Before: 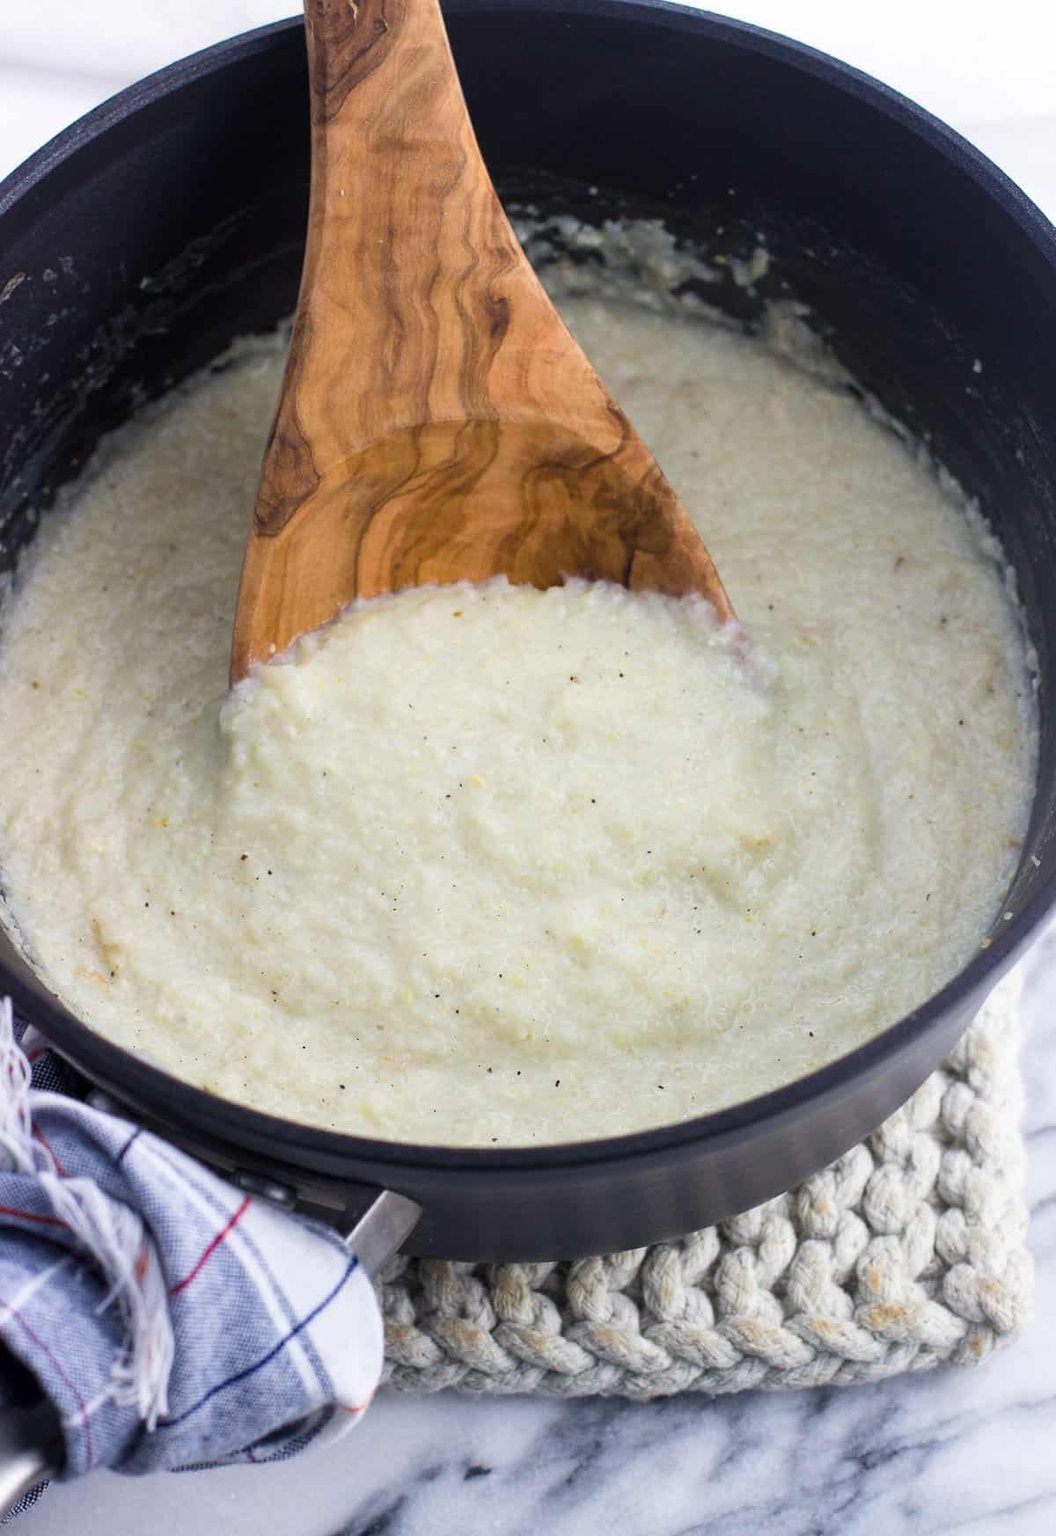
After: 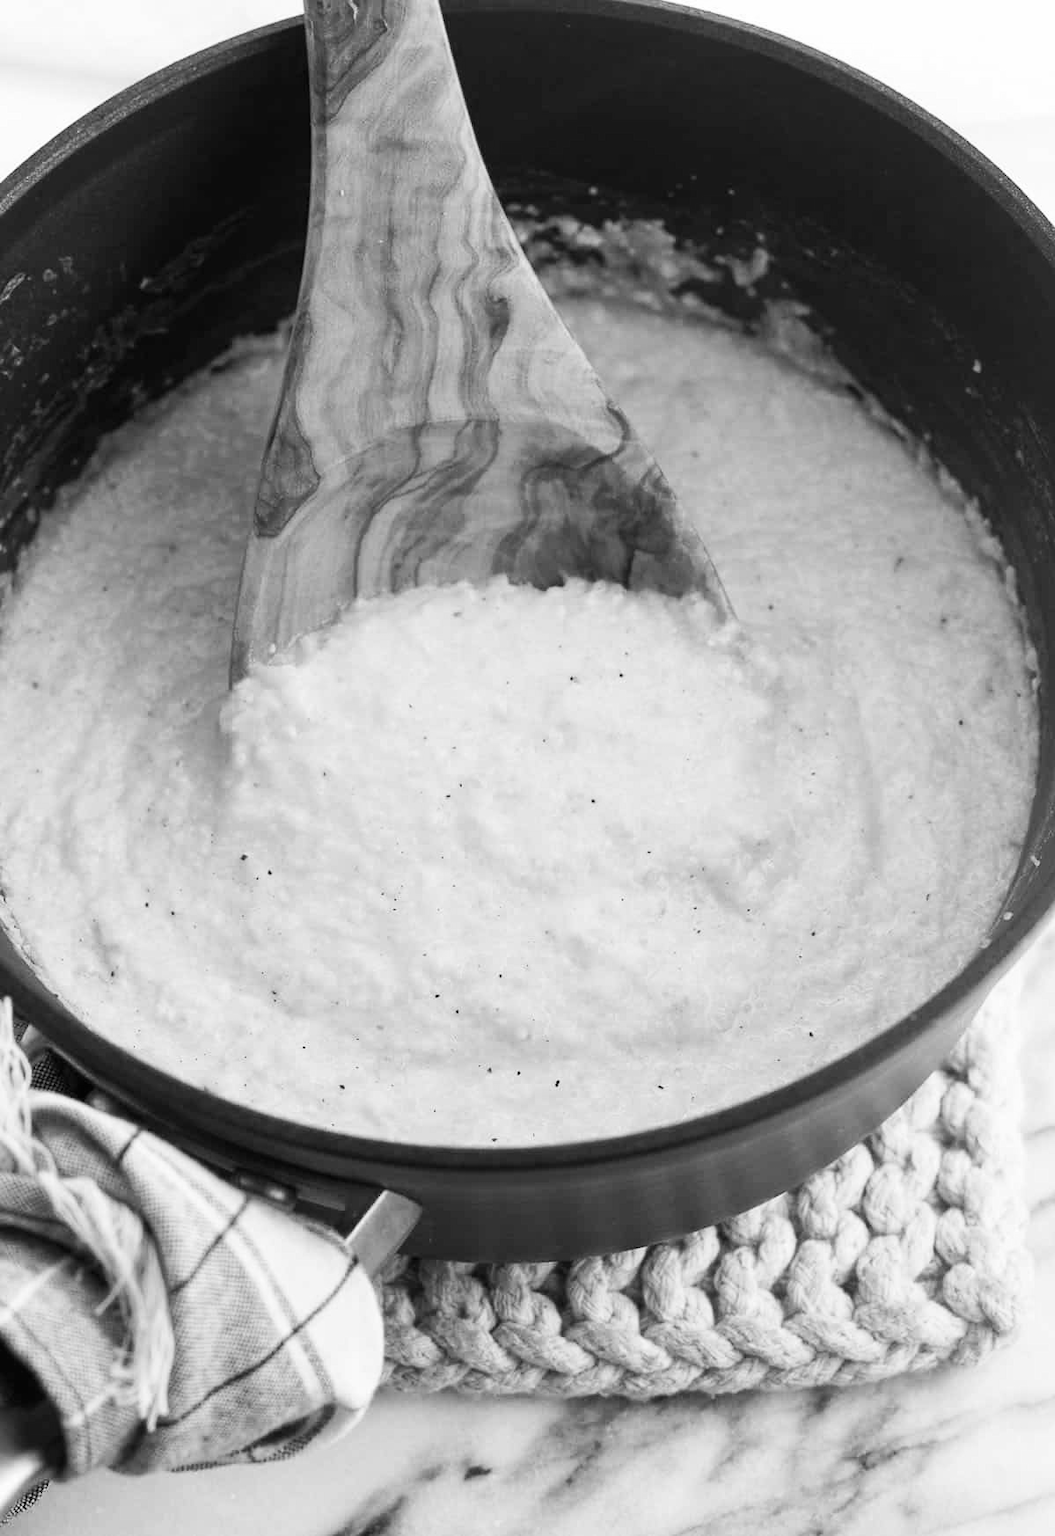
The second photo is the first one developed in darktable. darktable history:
tone curve: curves: ch0 [(0, 0) (0.003, 0.003) (0.011, 0.011) (0.025, 0.024) (0.044, 0.043) (0.069, 0.067) (0.1, 0.096) (0.136, 0.131) (0.177, 0.171) (0.224, 0.216) (0.277, 0.266) (0.335, 0.322) (0.399, 0.384) (0.468, 0.45) (0.543, 0.547) (0.623, 0.626) (0.709, 0.712) (0.801, 0.802) (0.898, 0.898) (1, 1)], preserve colors none
color look up table: target L [96.19, 87.05, 76.62, 90.59, 84.2, 88.83, 82.05, 83.48, 51.62, 63.98, 67.75, 55.15, 56.71, 37.41, 26.21, 16.59, 200, 100, 80.97, 79.52, 73.68, 74.42, 67.37, 53.58, 37.41, 27.09, 3.023, 93.05, 89.18, 84.2, 65.5, 78.8, 73.32, 85.99, 74.42, 88.12, 76.25, 42.78, 57.87, 44.82, 39.07, 13.71, 94.8, 93.05, 82.41, 83.48, 59.41, 59.41, 8.248], target a [0 ×42, 0.001, 0 ×6], target b [0 ×49], num patches 49
